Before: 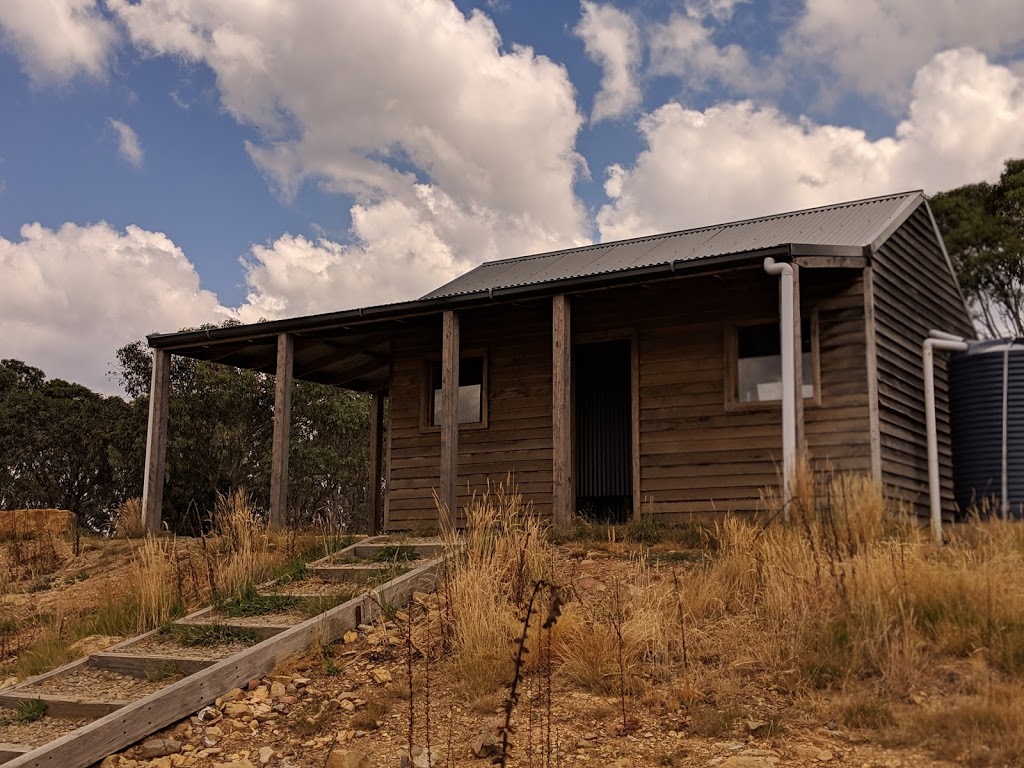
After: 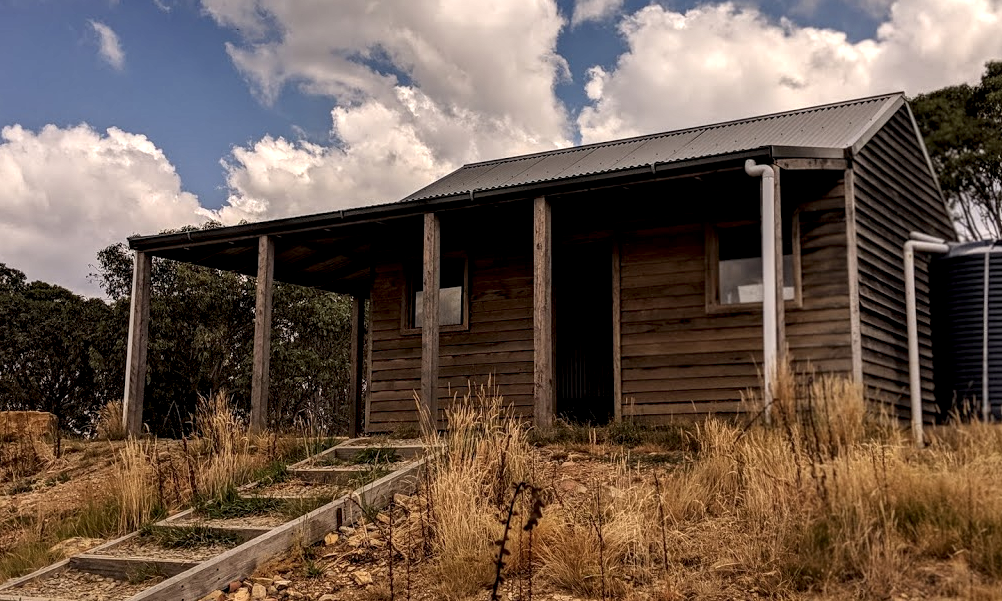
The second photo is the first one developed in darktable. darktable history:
local contrast: highlights 60%, shadows 59%, detail 160%
crop and rotate: left 1.889%, top 12.786%, right 0.245%, bottom 8.836%
